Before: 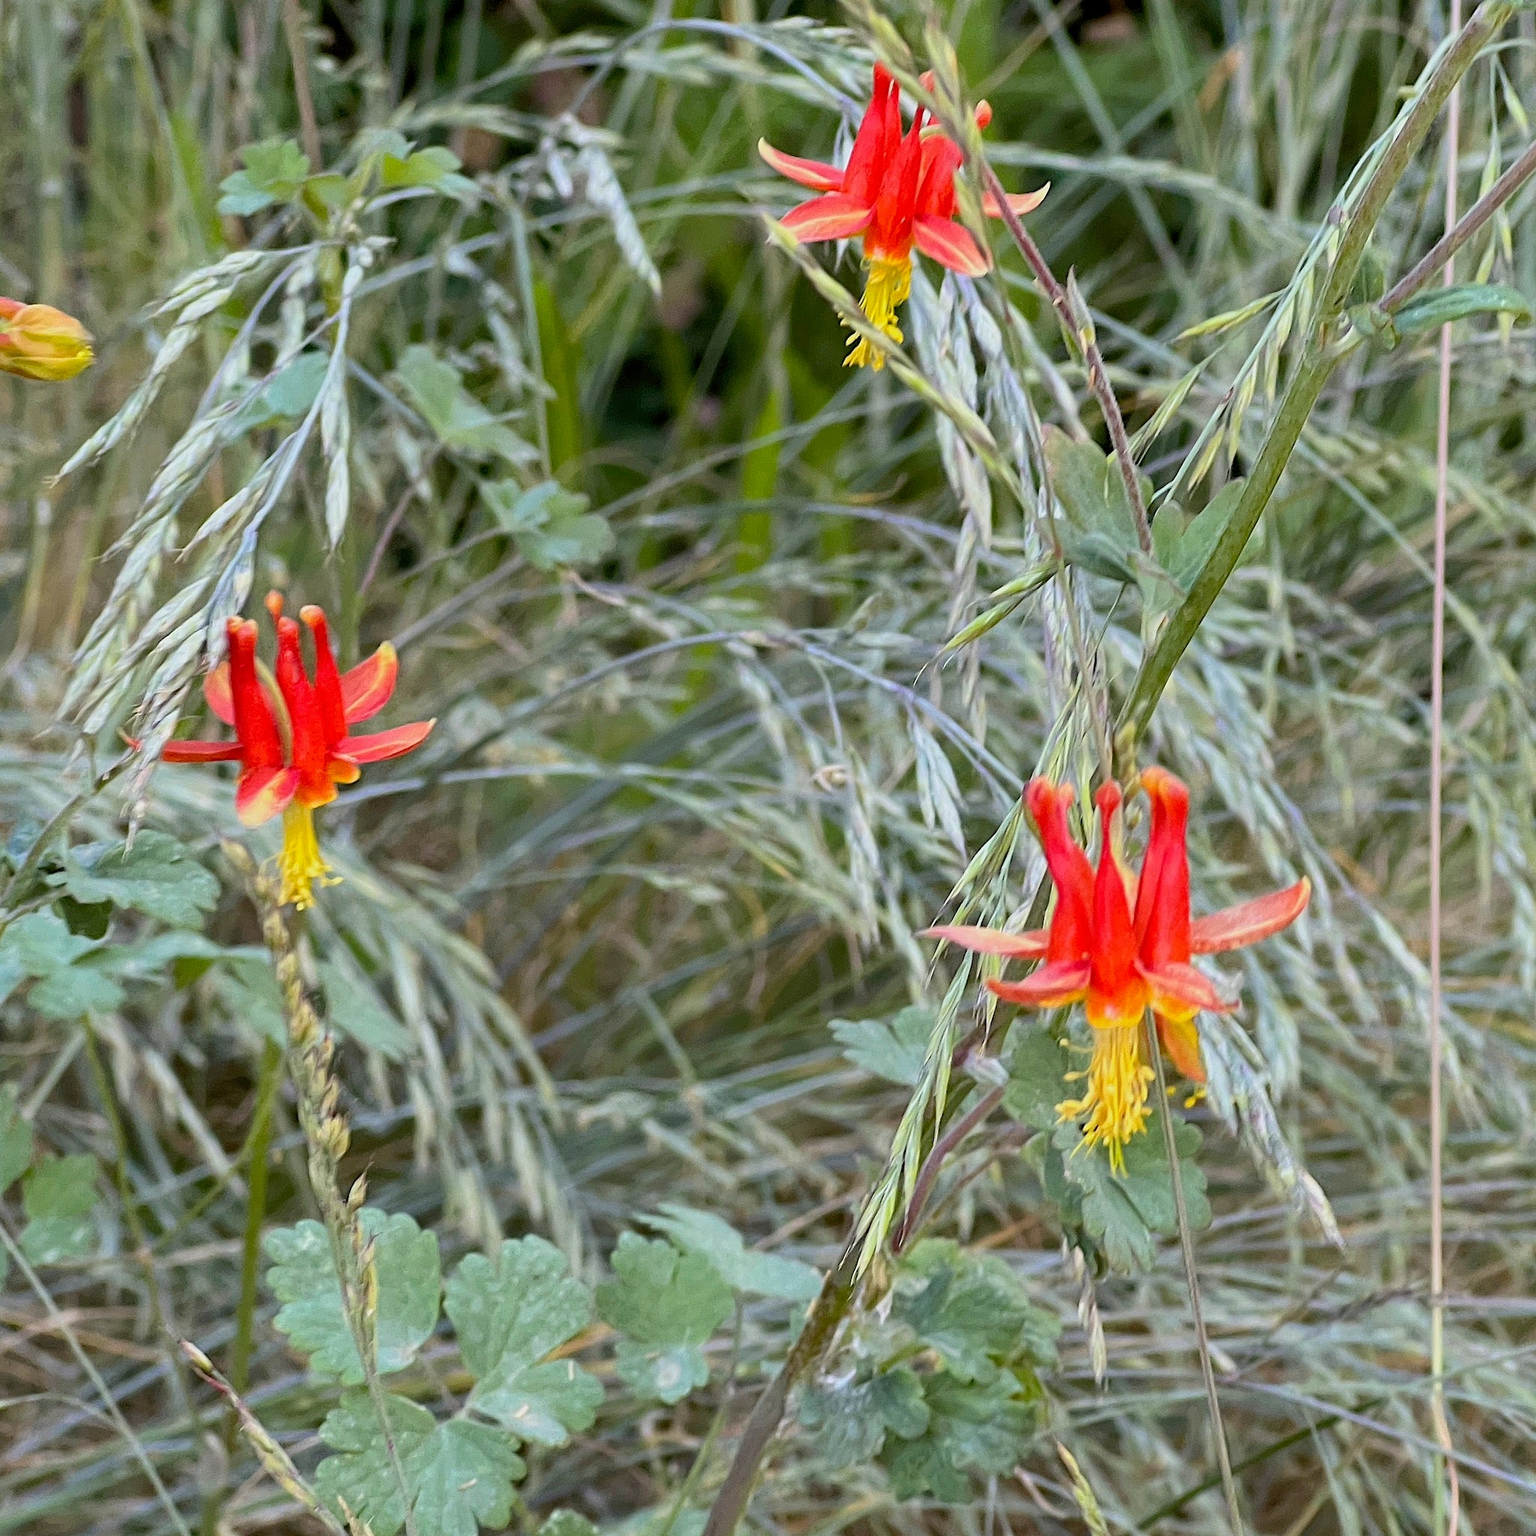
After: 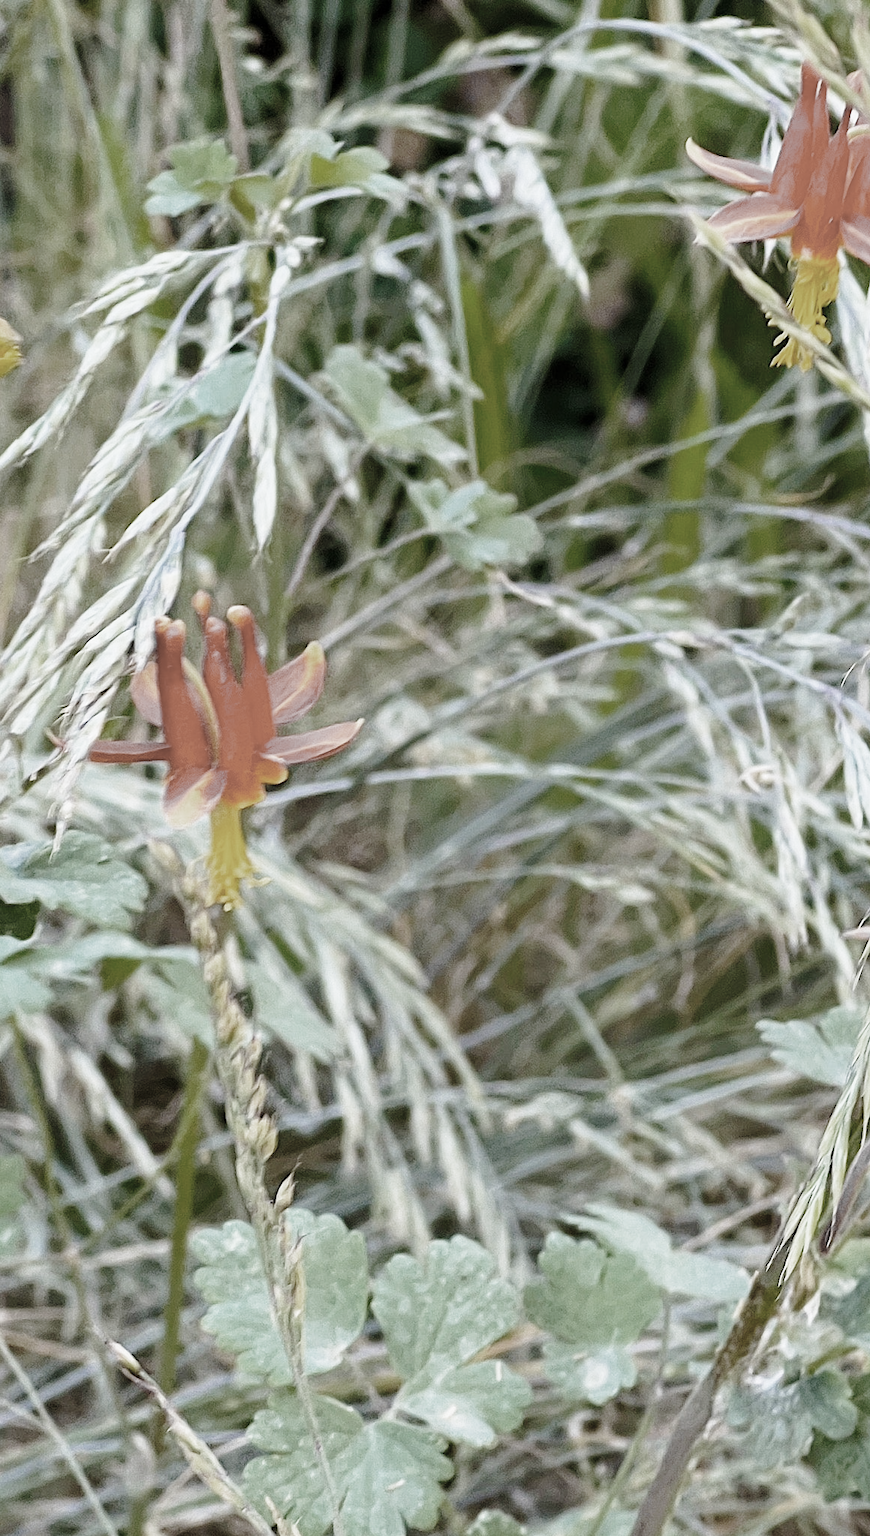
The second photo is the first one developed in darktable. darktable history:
crop: left 4.748%, right 38.564%
base curve: curves: ch0 [(0, 0) (0.028, 0.03) (0.121, 0.232) (0.46, 0.748) (0.859, 0.968) (1, 1)], preserve colors none
color zones: curves: ch0 [(0, 0.487) (0.241, 0.395) (0.434, 0.373) (0.658, 0.412) (0.838, 0.487)]; ch1 [(0, 0) (0.053, 0.053) (0.211, 0.202) (0.579, 0.259) (0.781, 0.241)]
